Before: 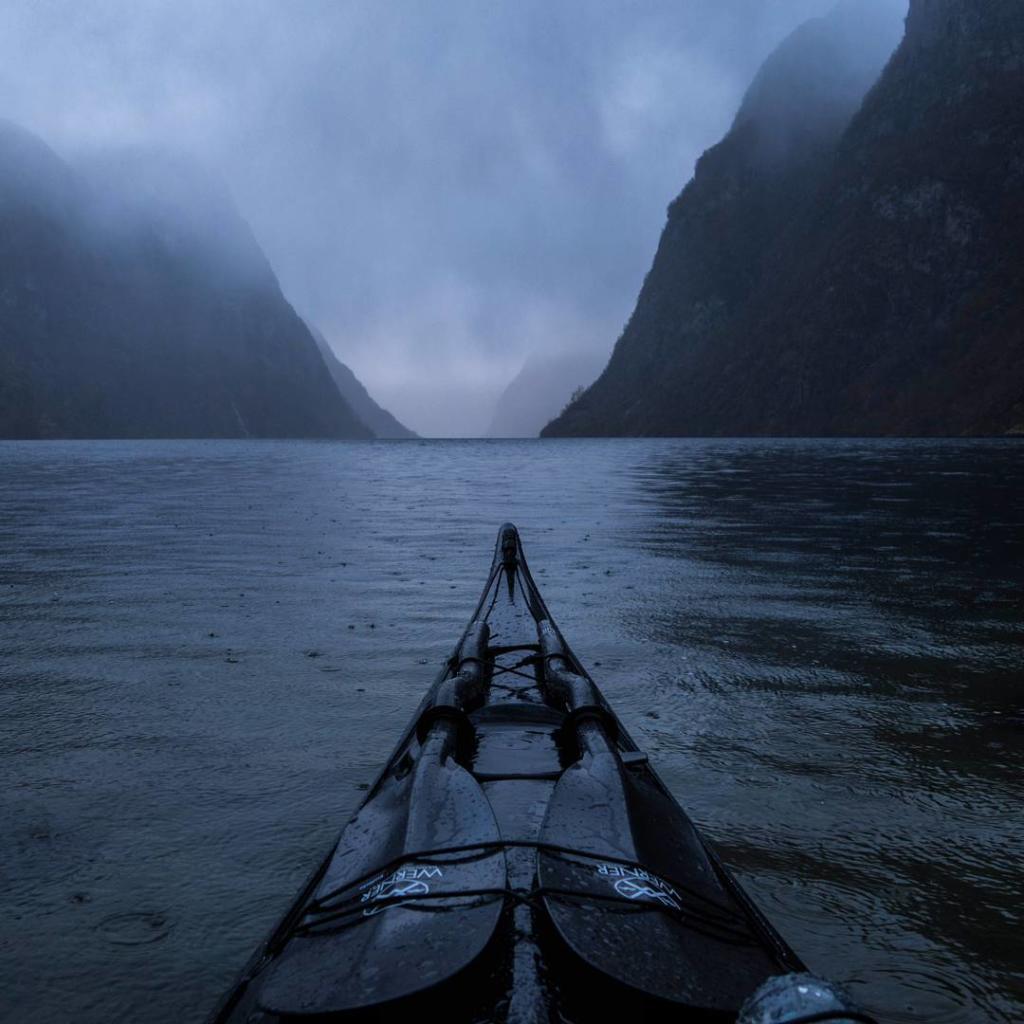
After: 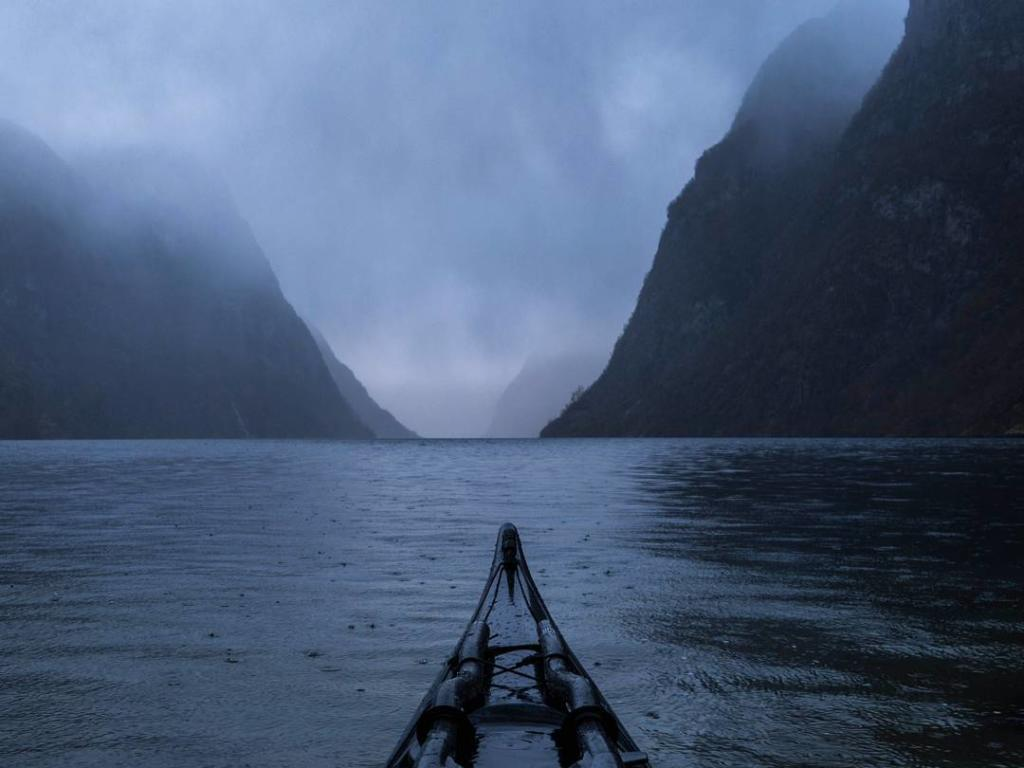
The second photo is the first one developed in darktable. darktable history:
crop: bottom 24.988%
tone equalizer: on, module defaults
